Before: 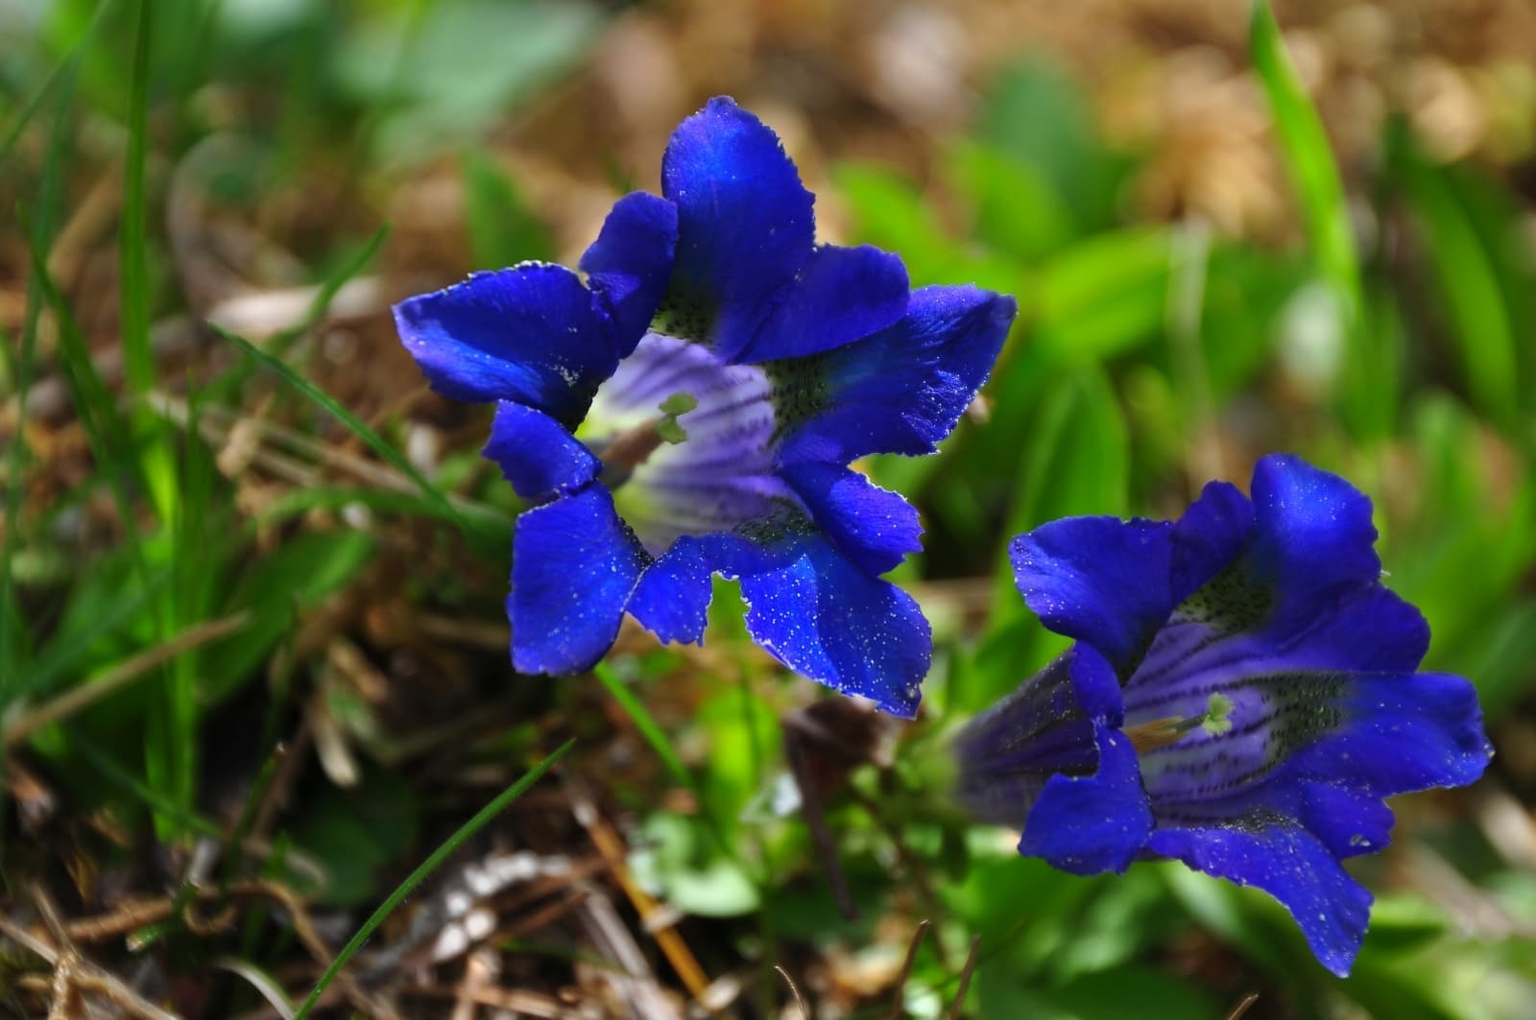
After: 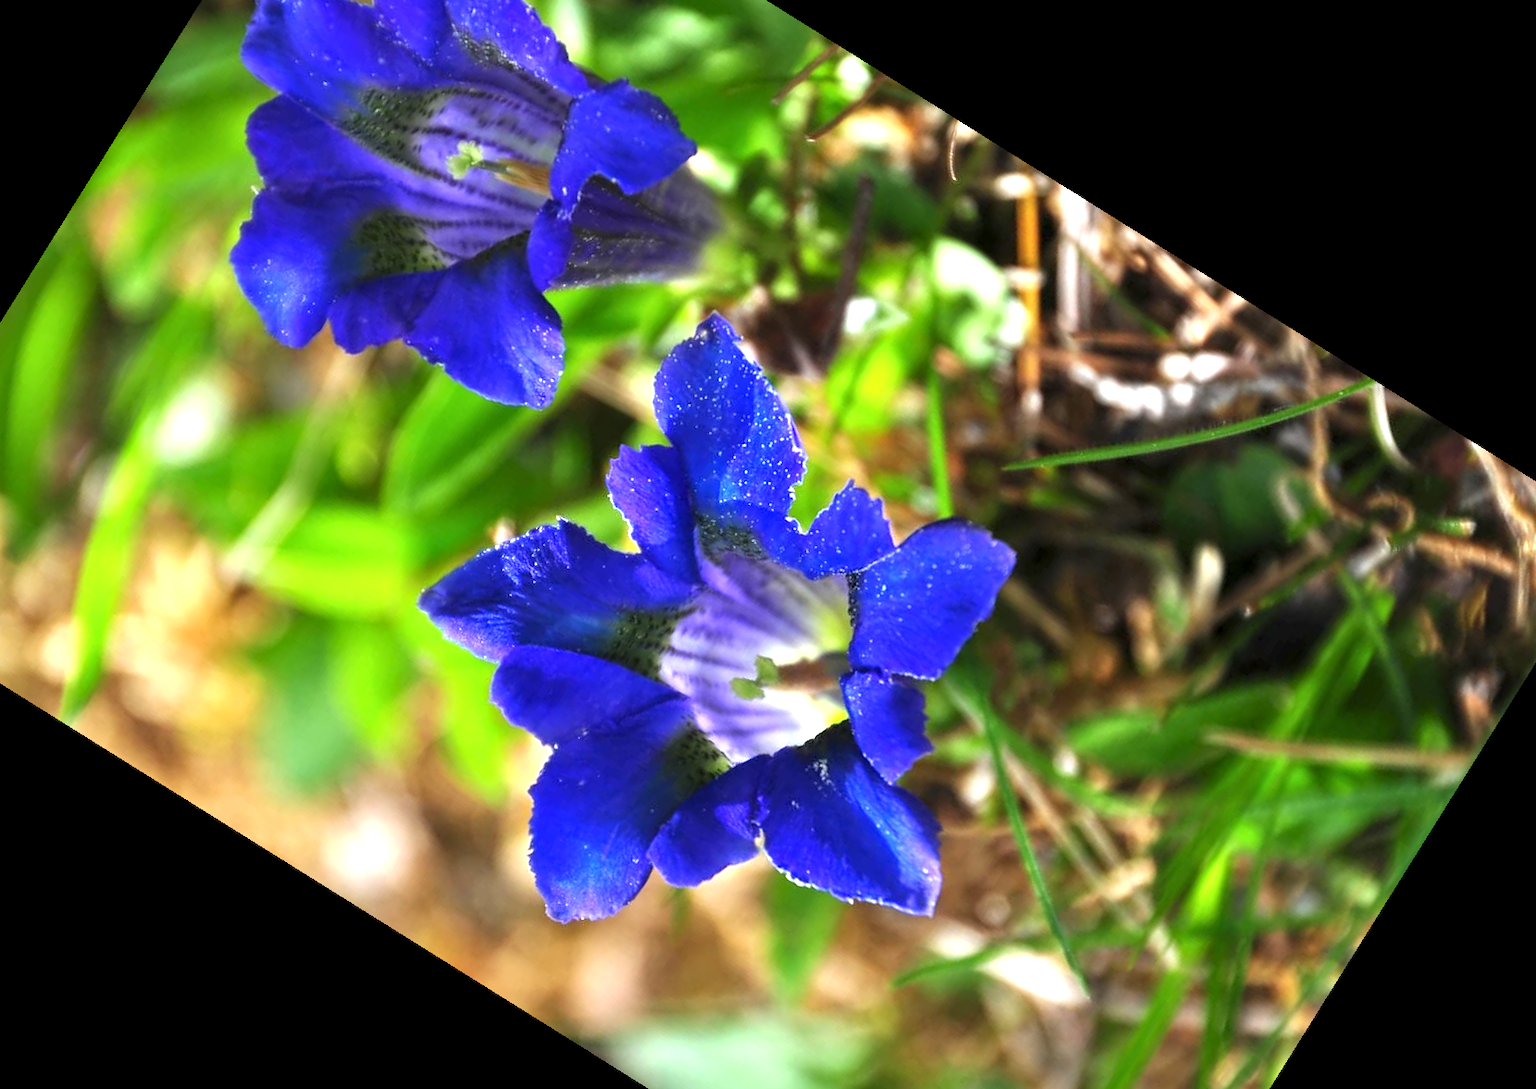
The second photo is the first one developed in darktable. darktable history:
crop and rotate: angle 147.99°, left 9.117%, top 15.602%, right 4.447%, bottom 17.089%
exposure: black level correction 0, exposure 1.385 EV, compensate exposure bias true, compensate highlight preservation false
local contrast: highlights 100%, shadows 103%, detail 120%, midtone range 0.2
